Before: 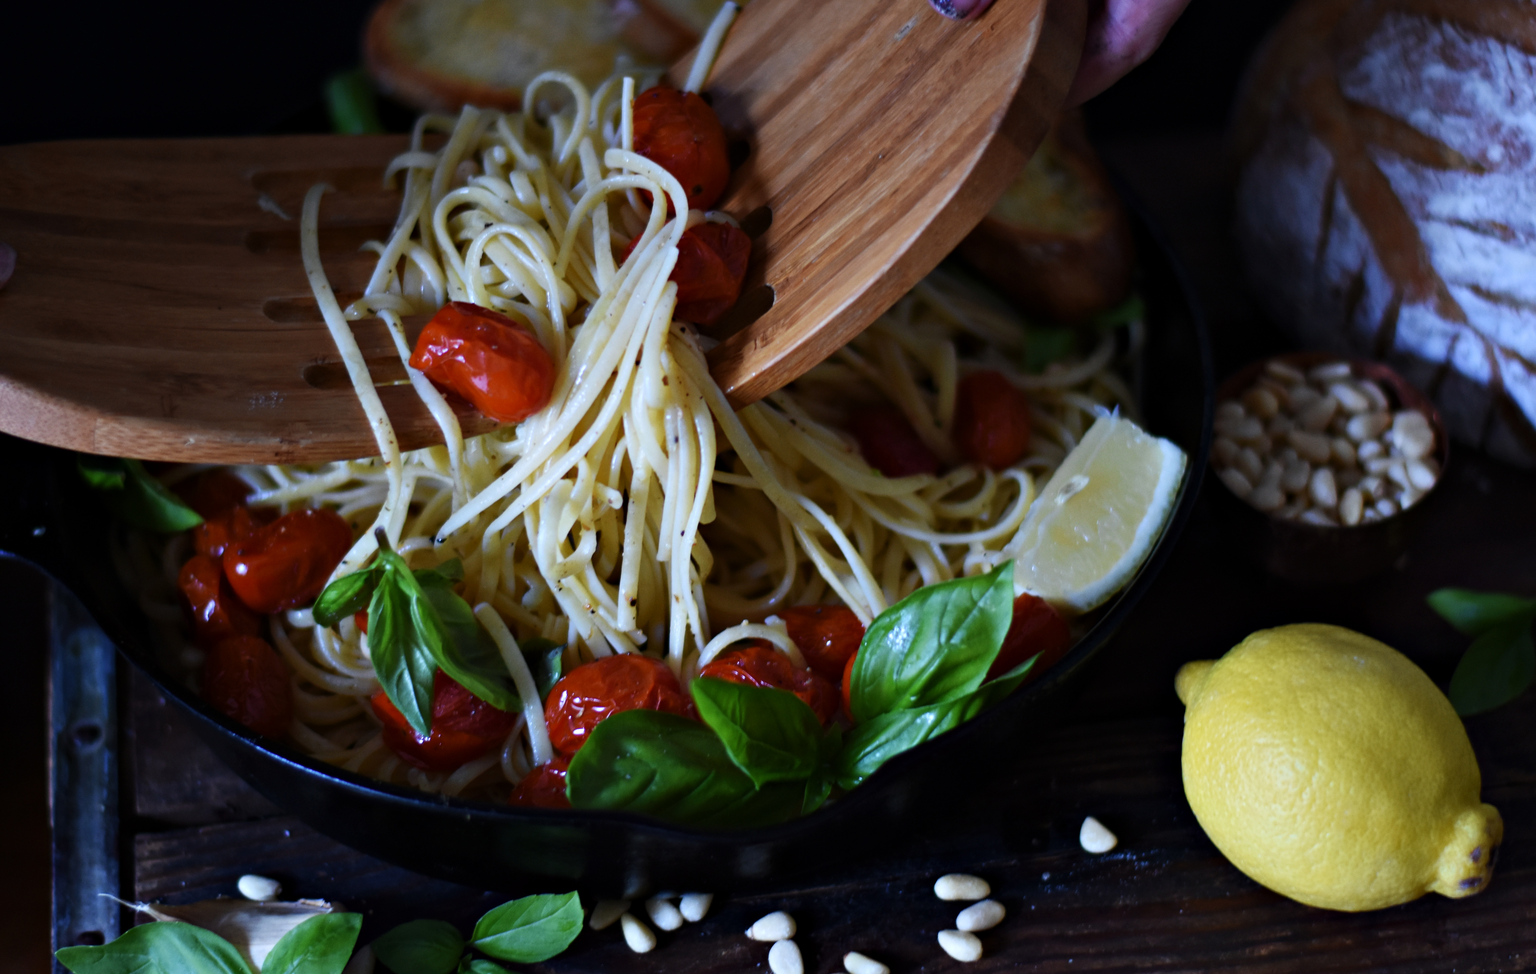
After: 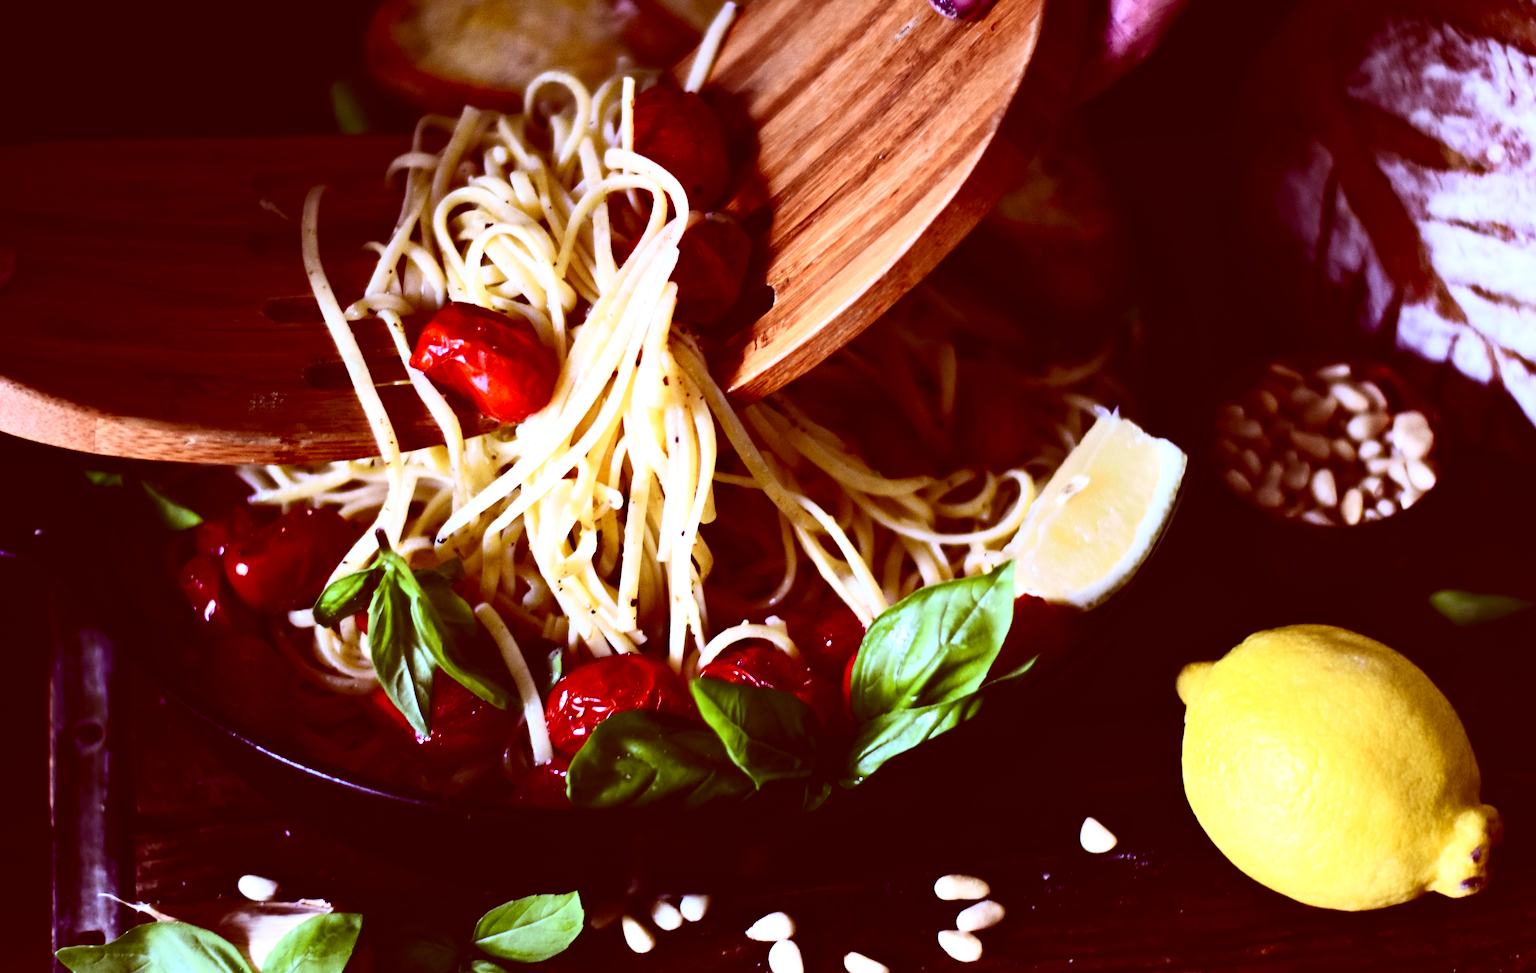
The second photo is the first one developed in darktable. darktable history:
color correction: highlights a* 9.39, highlights b* 9.06, shadows a* 39.27, shadows b* 39.54, saturation 0.822
contrast brightness saturation: contrast 0.395, brightness 0.043, saturation 0.263
exposure: black level correction 0, exposure 0.895 EV, compensate highlight preservation false
